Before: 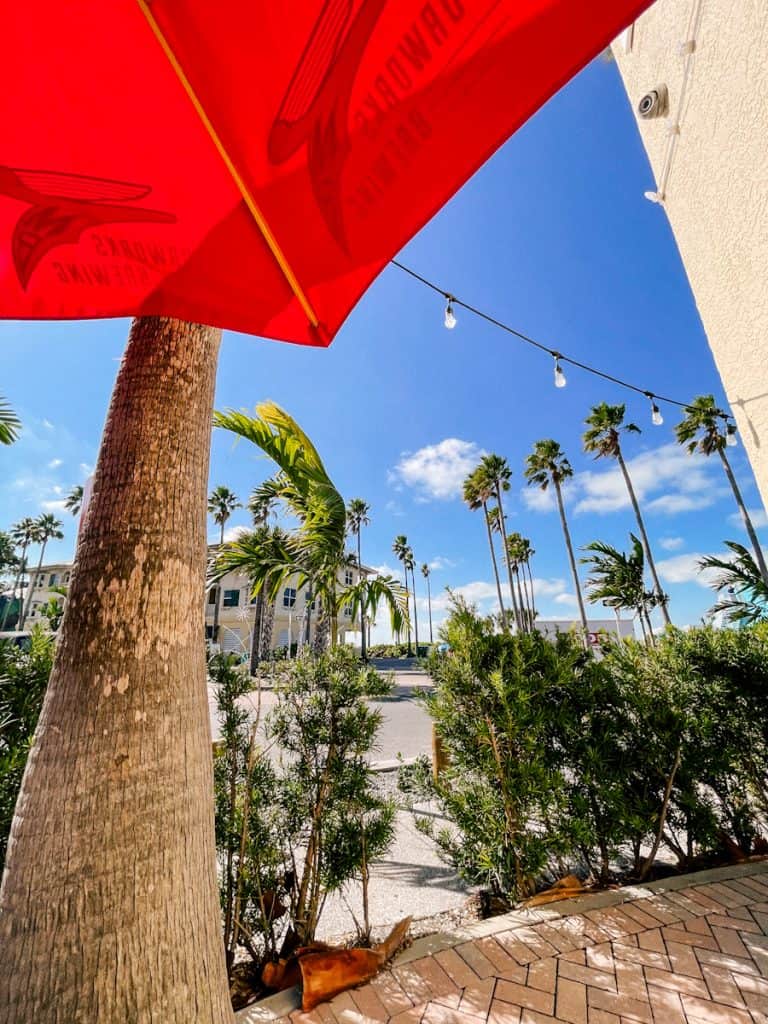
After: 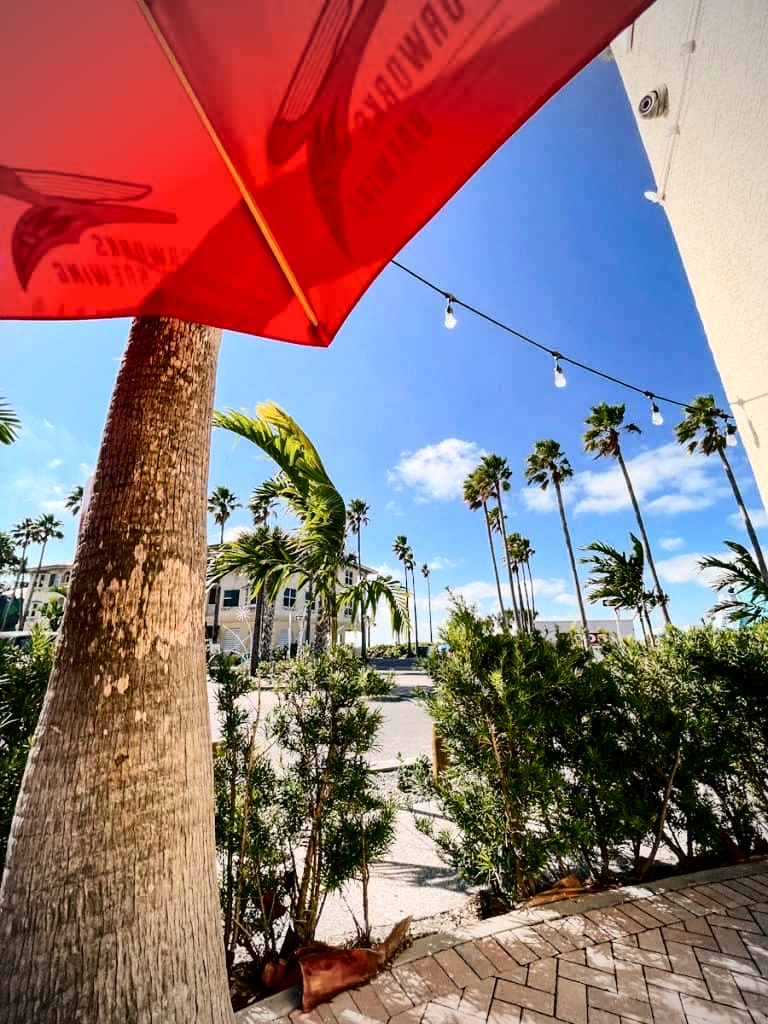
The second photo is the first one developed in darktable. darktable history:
vignetting: fall-off start 74.49%, fall-off radius 65.9%, brightness -0.628, saturation -0.68
contrast brightness saturation: contrast 0.28
